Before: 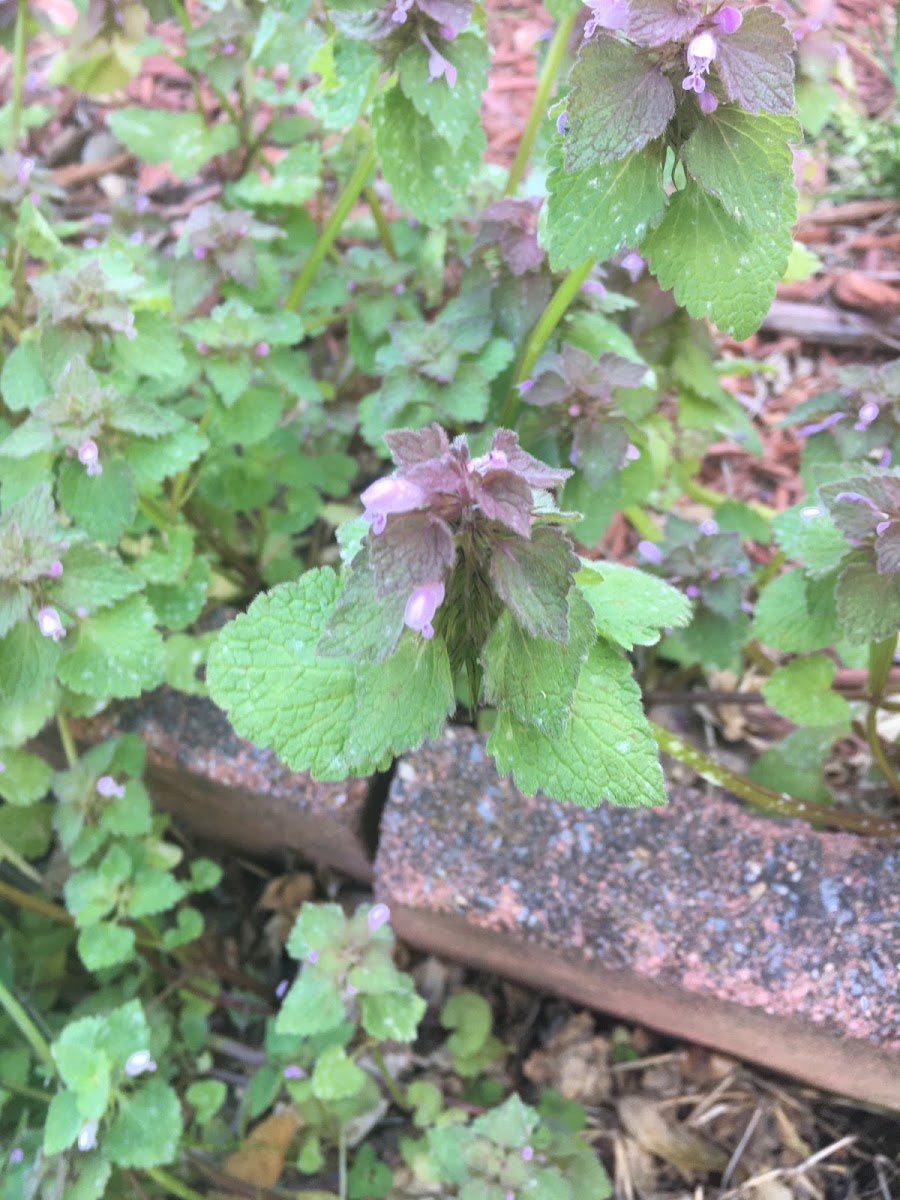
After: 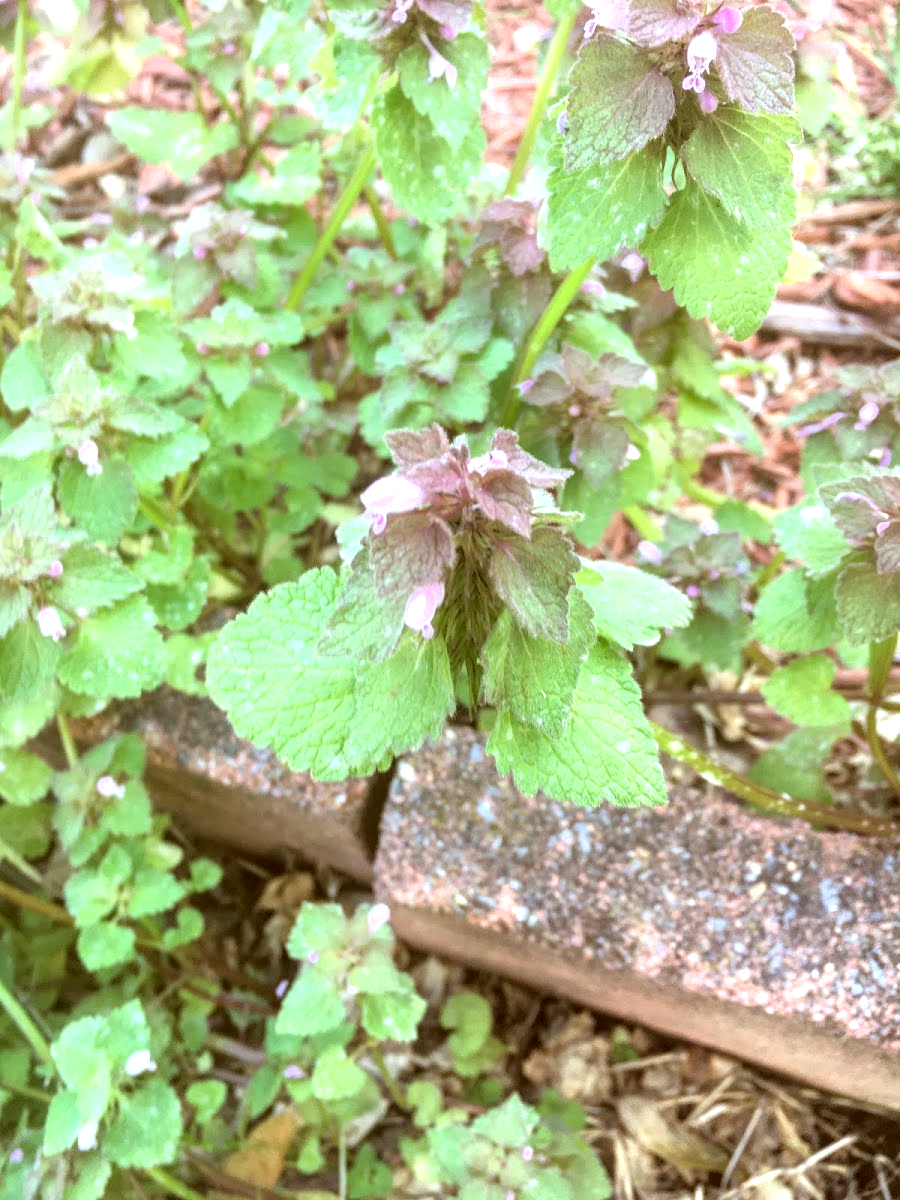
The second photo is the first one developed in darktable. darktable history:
color correction: highlights a* -6, highlights b* 9.26, shadows a* 10.76, shadows b* 23.82
tone equalizer: -8 EV -0.785 EV, -7 EV -0.7 EV, -6 EV -0.604 EV, -5 EV -0.389 EV, -3 EV 0.395 EV, -2 EV 0.6 EV, -1 EV 0.677 EV, +0 EV 0.72 EV
local contrast: on, module defaults
exposure: exposure -0.115 EV, compensate highlight preservation false
